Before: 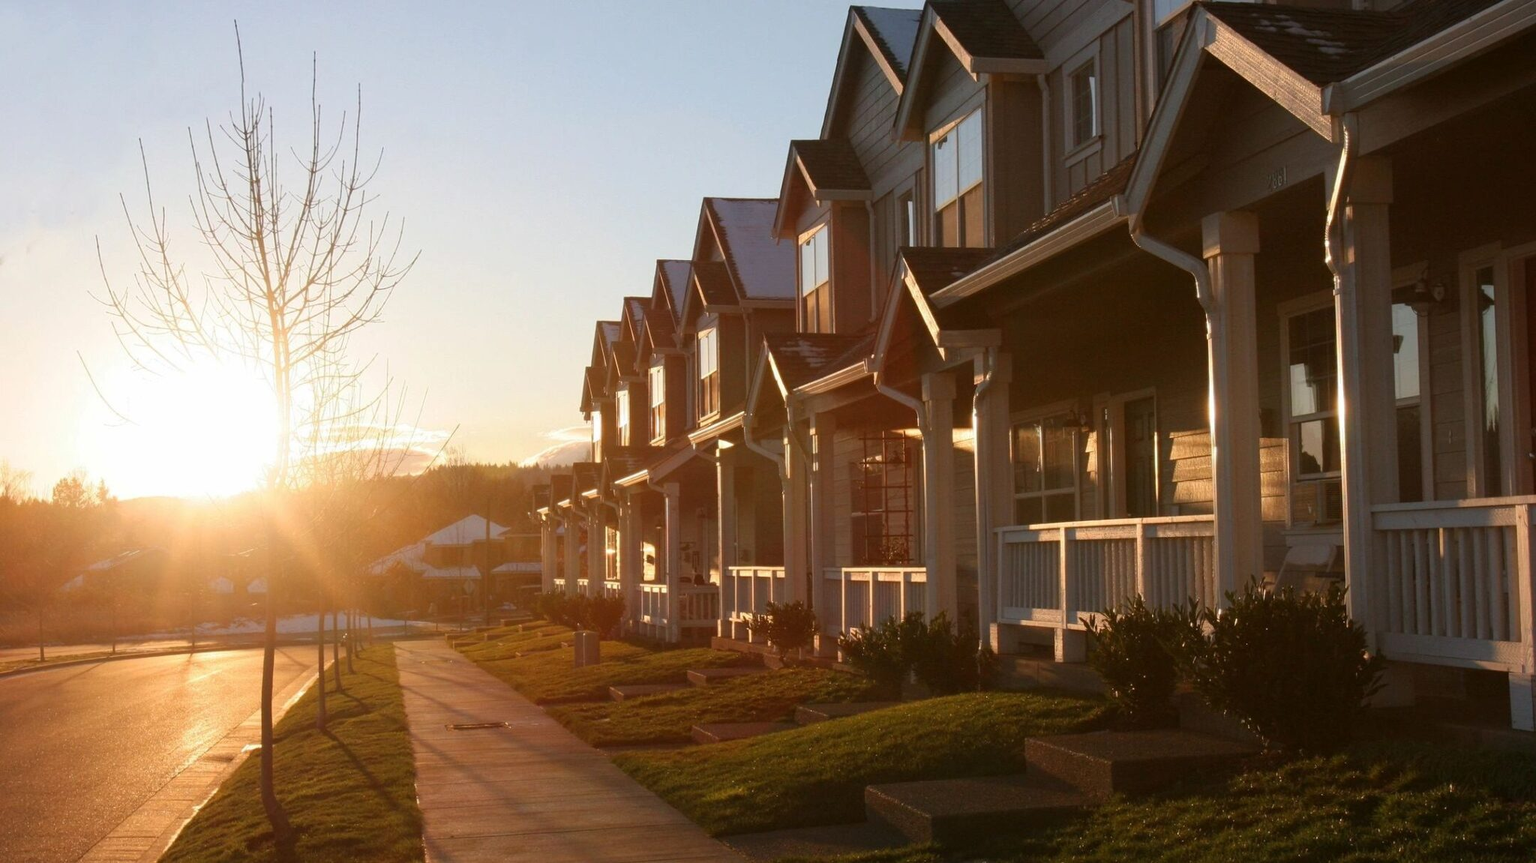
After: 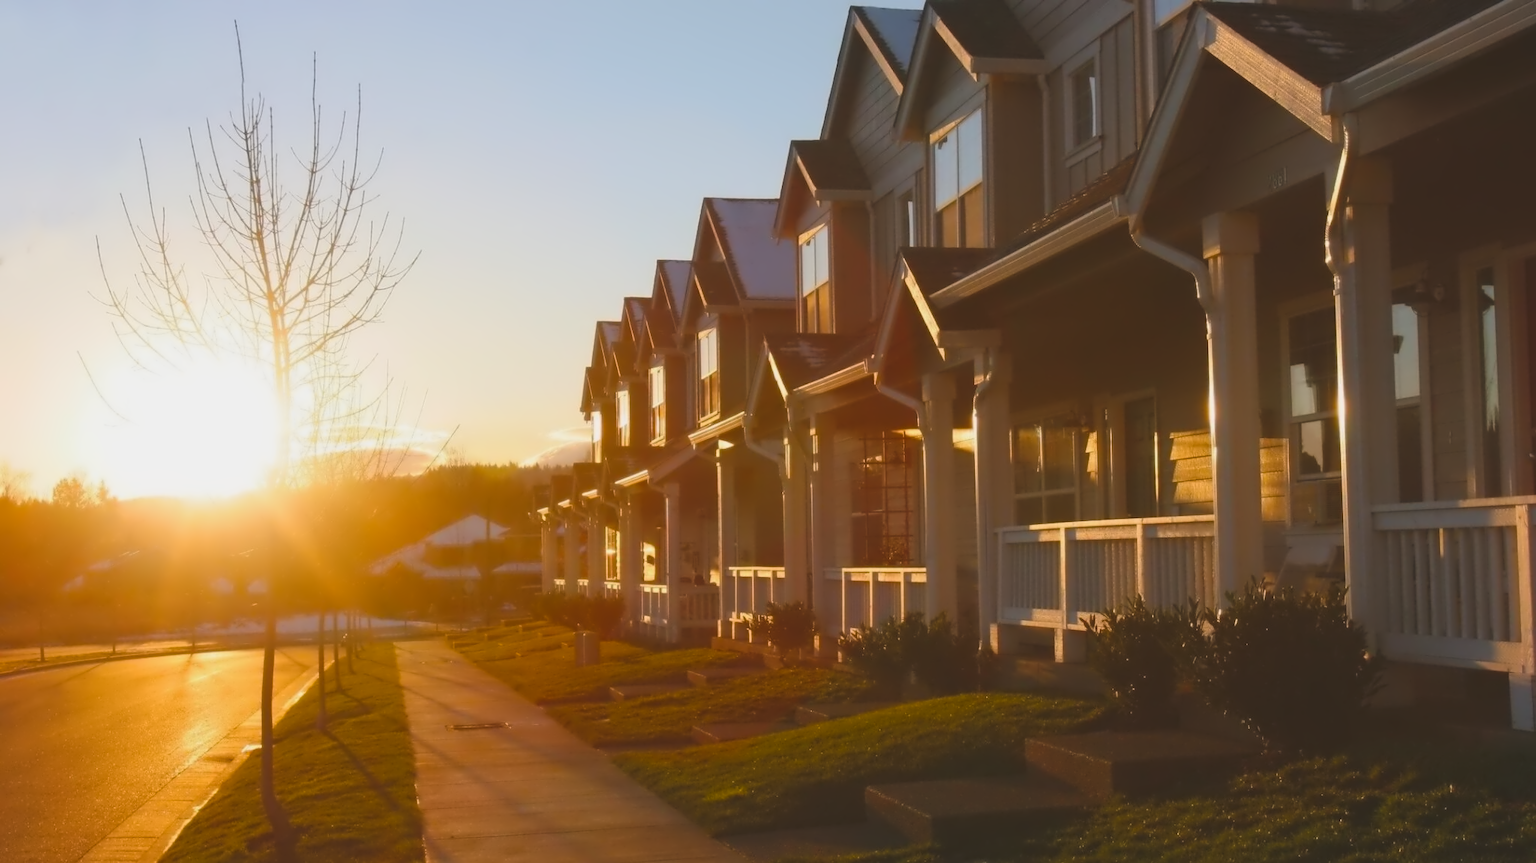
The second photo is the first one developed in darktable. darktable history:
color balance rgb: linear chroma grading › global chroma 15%, perceptual saturation grading › global saturation 30%
contrast equalizer: octaves 7, y [[0.5 ×6], [0.5 ×6], [0.5 ×6], [0, 0.033, 0.067, 0.1, 0.133, 0.167], [0, 0.05, 0.1, 0.15, 0.2, 0.25]]
color balance: lift [1.01, 1, 1, 1], gamma [1.097, 1, 1, 1], gain [0.85, 1, 1, 1]
